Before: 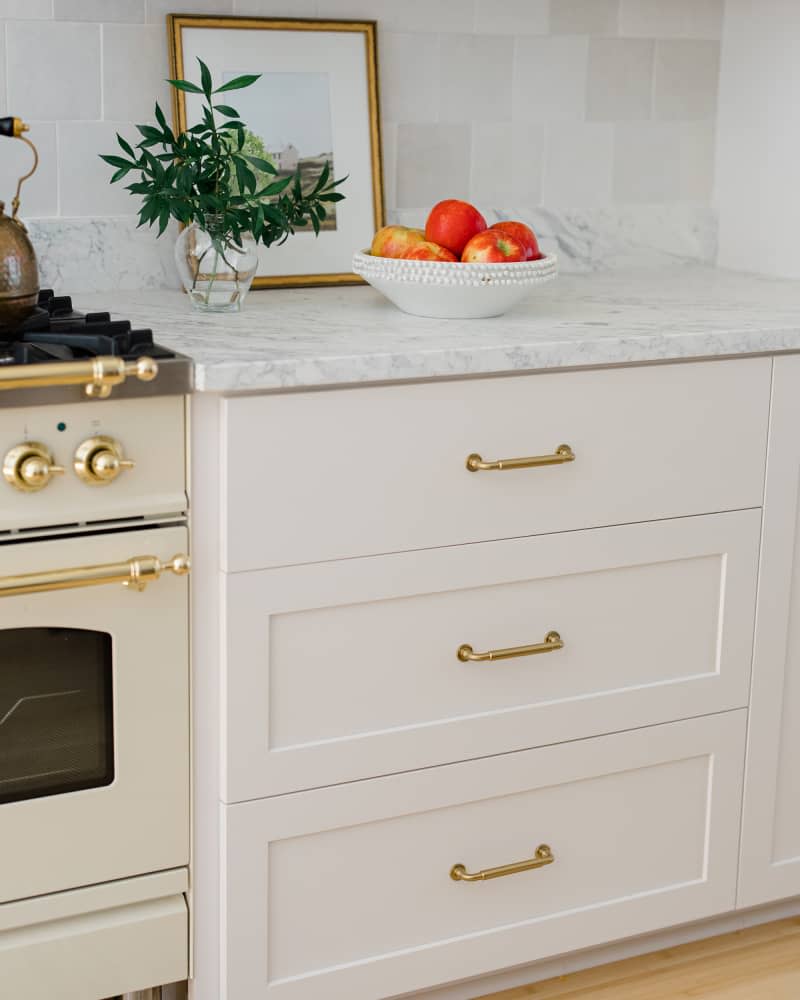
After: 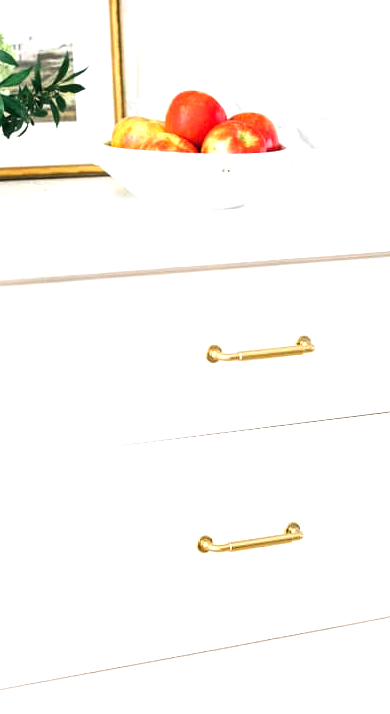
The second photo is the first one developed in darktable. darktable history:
exposure: black level correction 0, exposure 1.096 EV, compensate highlight preservation false
crop: left 32.543%, top 10.984%, right 18.614%, bottom 17.593%
tone equalizer: -8 EV -0.418 EV, -7 EV -0.355 EV, -6 EV -0.313 EV, -5 EV -0.202 EV, -3 EV 0.212 EV, -2 EV 0.327 EV, -1 EV 0.415 EV, +0 EV 0.395 EV, edges refinement/feathering 500, mask exposure compensation -1.57 EV, preserve details no
